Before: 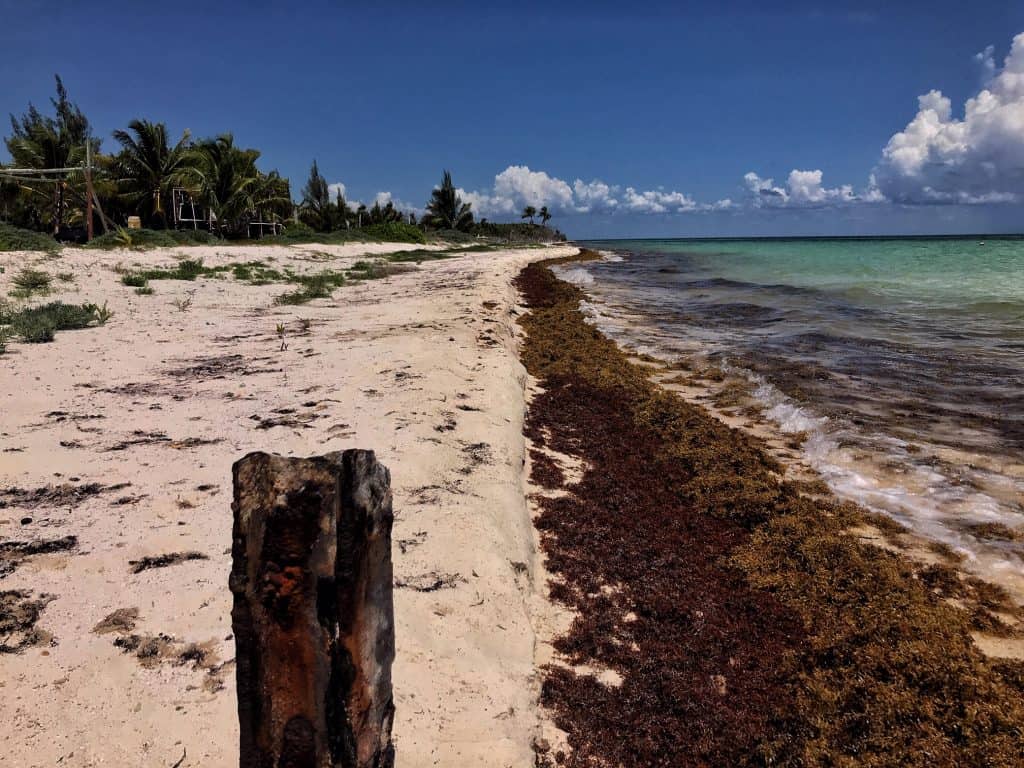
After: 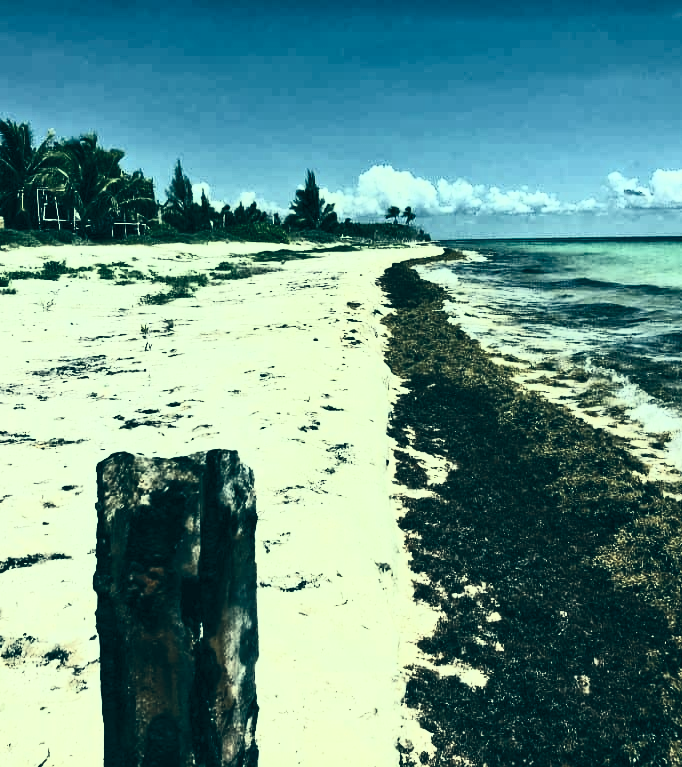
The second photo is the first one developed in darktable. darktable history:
contrast brightness saturation: contrast 0.558, brightness 0.569, saturation -0.325
crop and rotate: left 13.351%, right 20.043%
base curve: curves: ch0 [(0, 0) (0.036, 0.025) (0.121, 0.166) (0.206, 0.329) (0.605, 0.79) (1, 1)]
color correction: highlights a* -19.9, highlights b* 9.8, shadows a* -20.29, shadows b* -11.06
